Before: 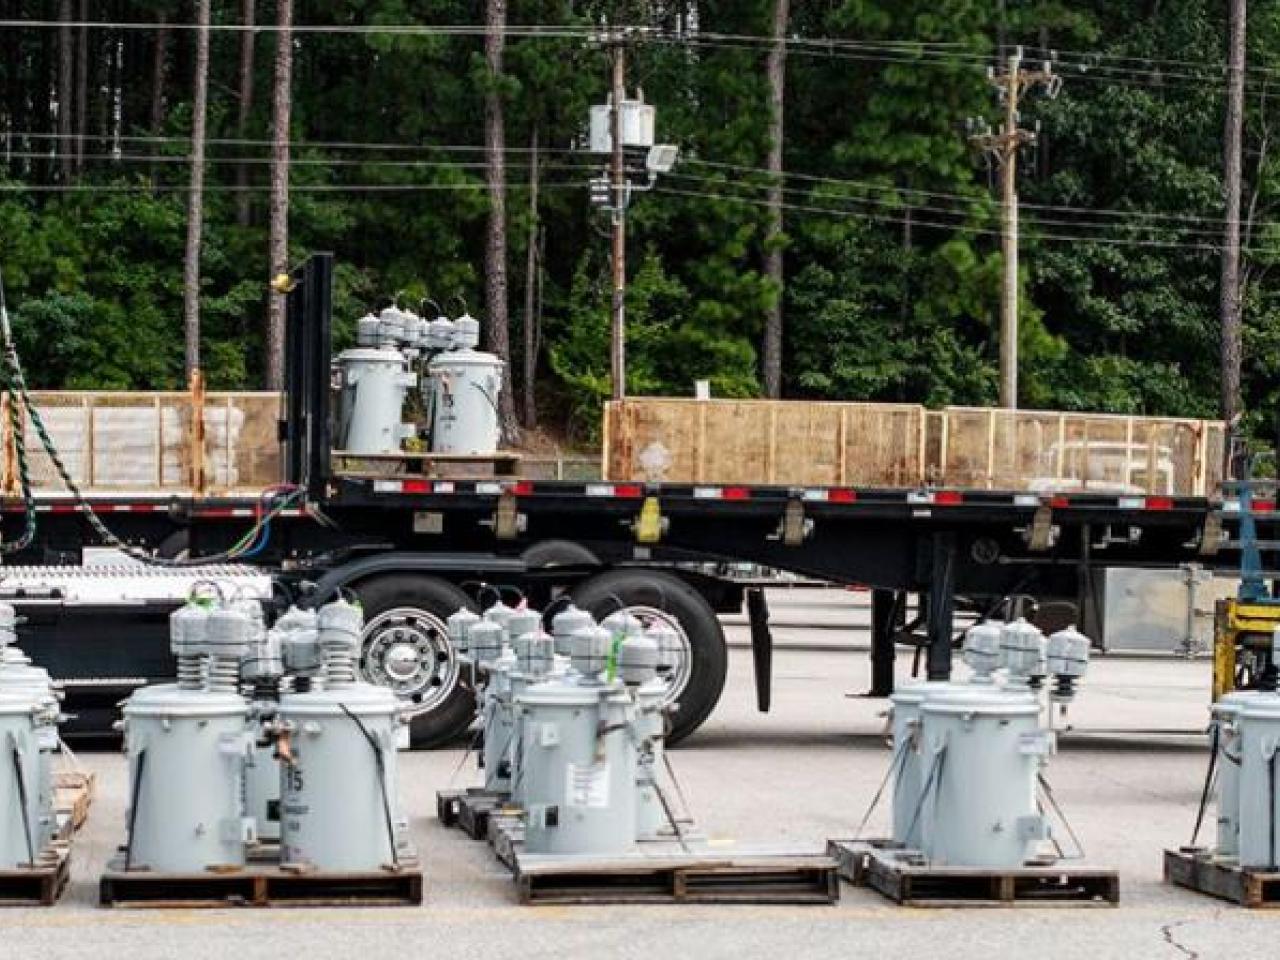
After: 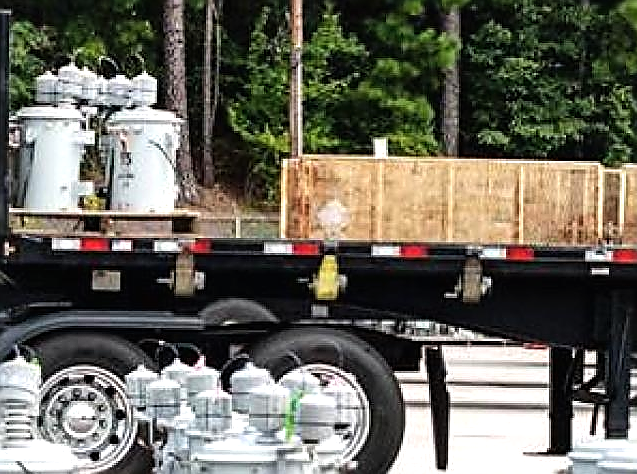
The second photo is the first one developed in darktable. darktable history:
sharpen: radius 1.421, amount 1.241, threshold 0.622
tone equalizer: -8 EV -0.413 EV, -7 EV -0.418 EV, -6 EV -0.372 EV, -5 EV -0.191 EV, -3 EV 0.223 EV, -2 EV 0.324 EV, -1 EV 0.383 EV, +0 EV 0.409 EV, mask exposure compensation -0.493 EV
exposure: black level correction -0.001, exposure 0.08 EV, compensate highlight preservation false
shadows and highlights: highlights color adjustment 31.67%, low approximation 0.01, soften with gaussian
crop: left 25.163%, top 25.265%, right 24.996%, bottom 25.272%
